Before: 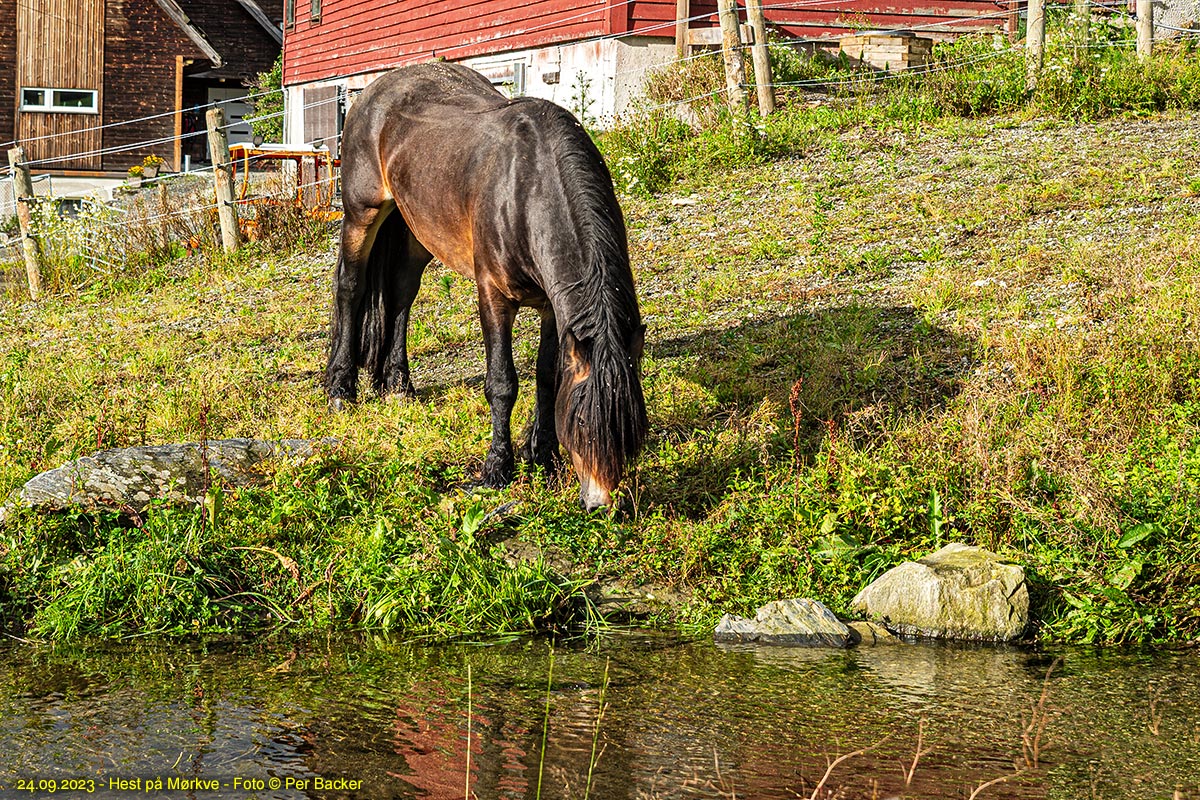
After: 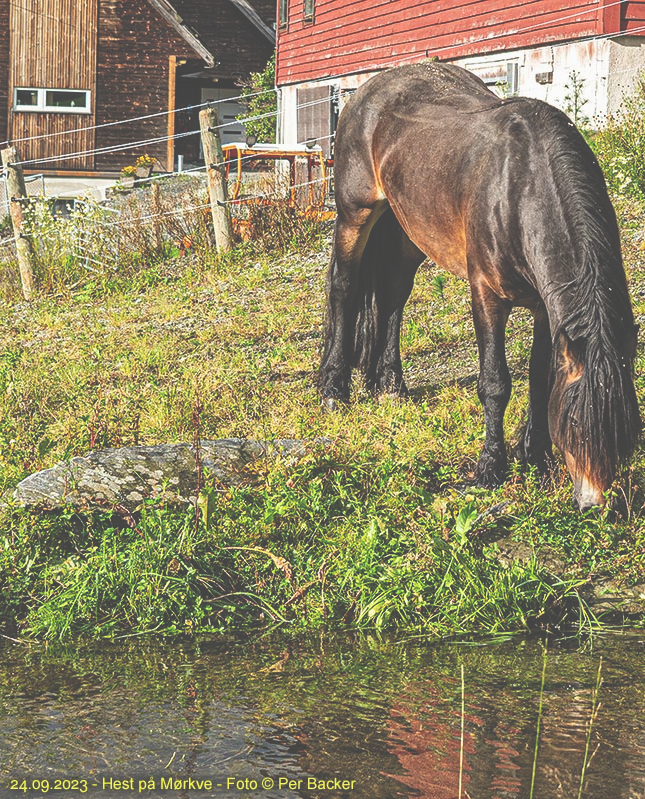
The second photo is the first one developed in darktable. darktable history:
crop: left 0.587%, right 45.588%, bottom 0.086%
exposure: black level correction -0.062, exposure -0.05 EV, compensate highlight preservation false
